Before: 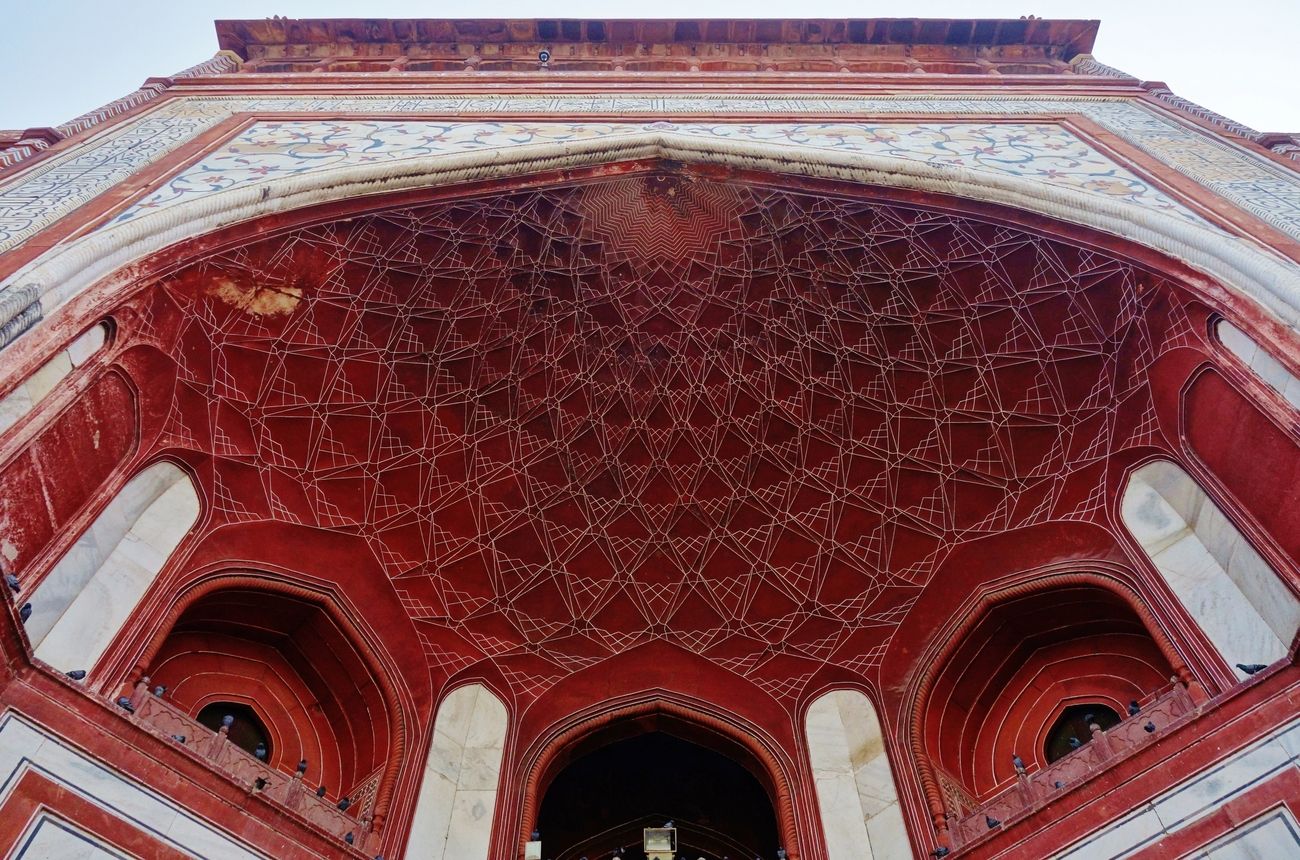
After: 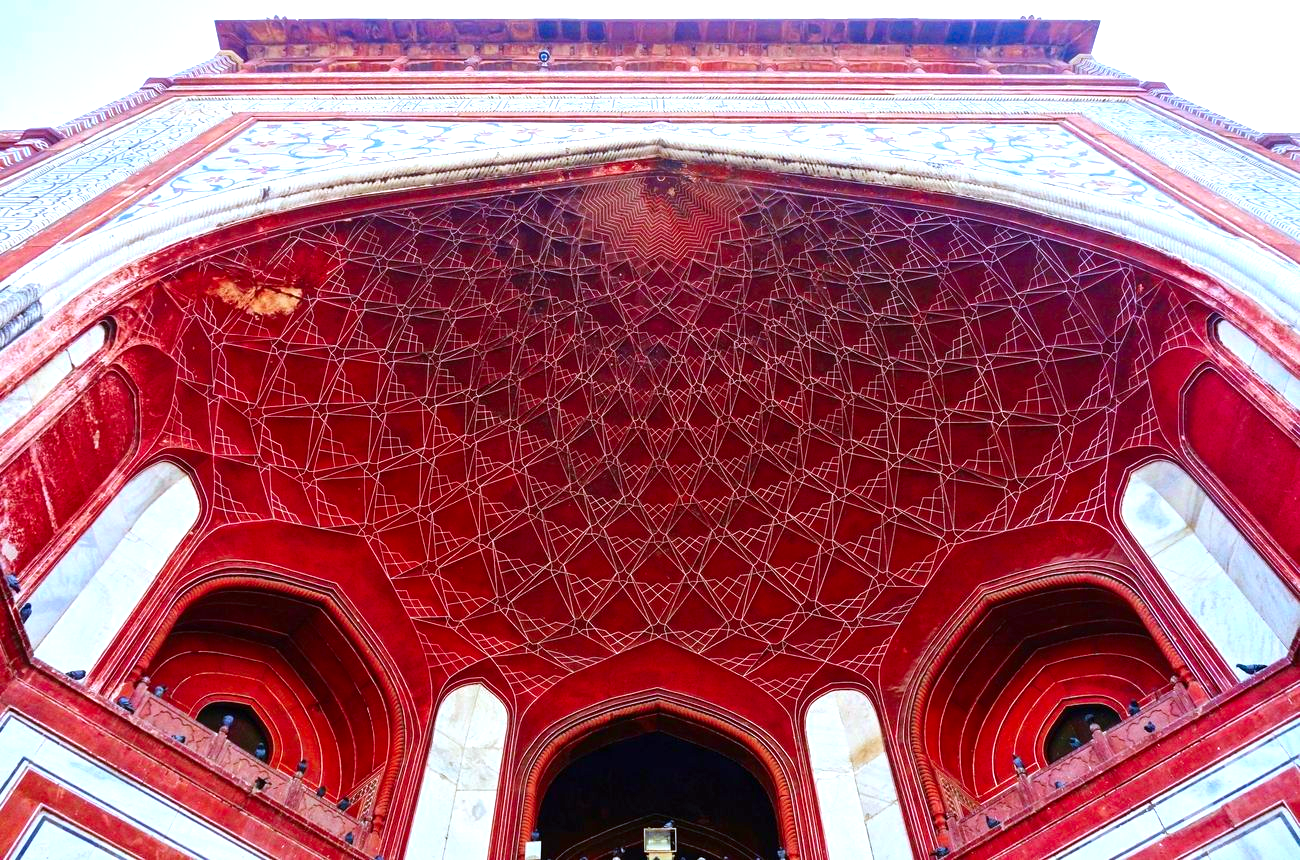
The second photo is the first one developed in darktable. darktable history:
exposure: exposure 1 EV, compensate highlight preservation false
contrast brightness saturation: brightness -0.029, saturation 0.345
color zones: curves: ch2 [(0, 0.5) (0.143, 0.5) (0.286, 0.416) (0.429, 0.5) (0.571, 0.5) (0.714, 0.5) (0.857, 0.5) (1, 0.5)]
color calibration: x 0.37, y 0.382, temperature 4318.17 K
